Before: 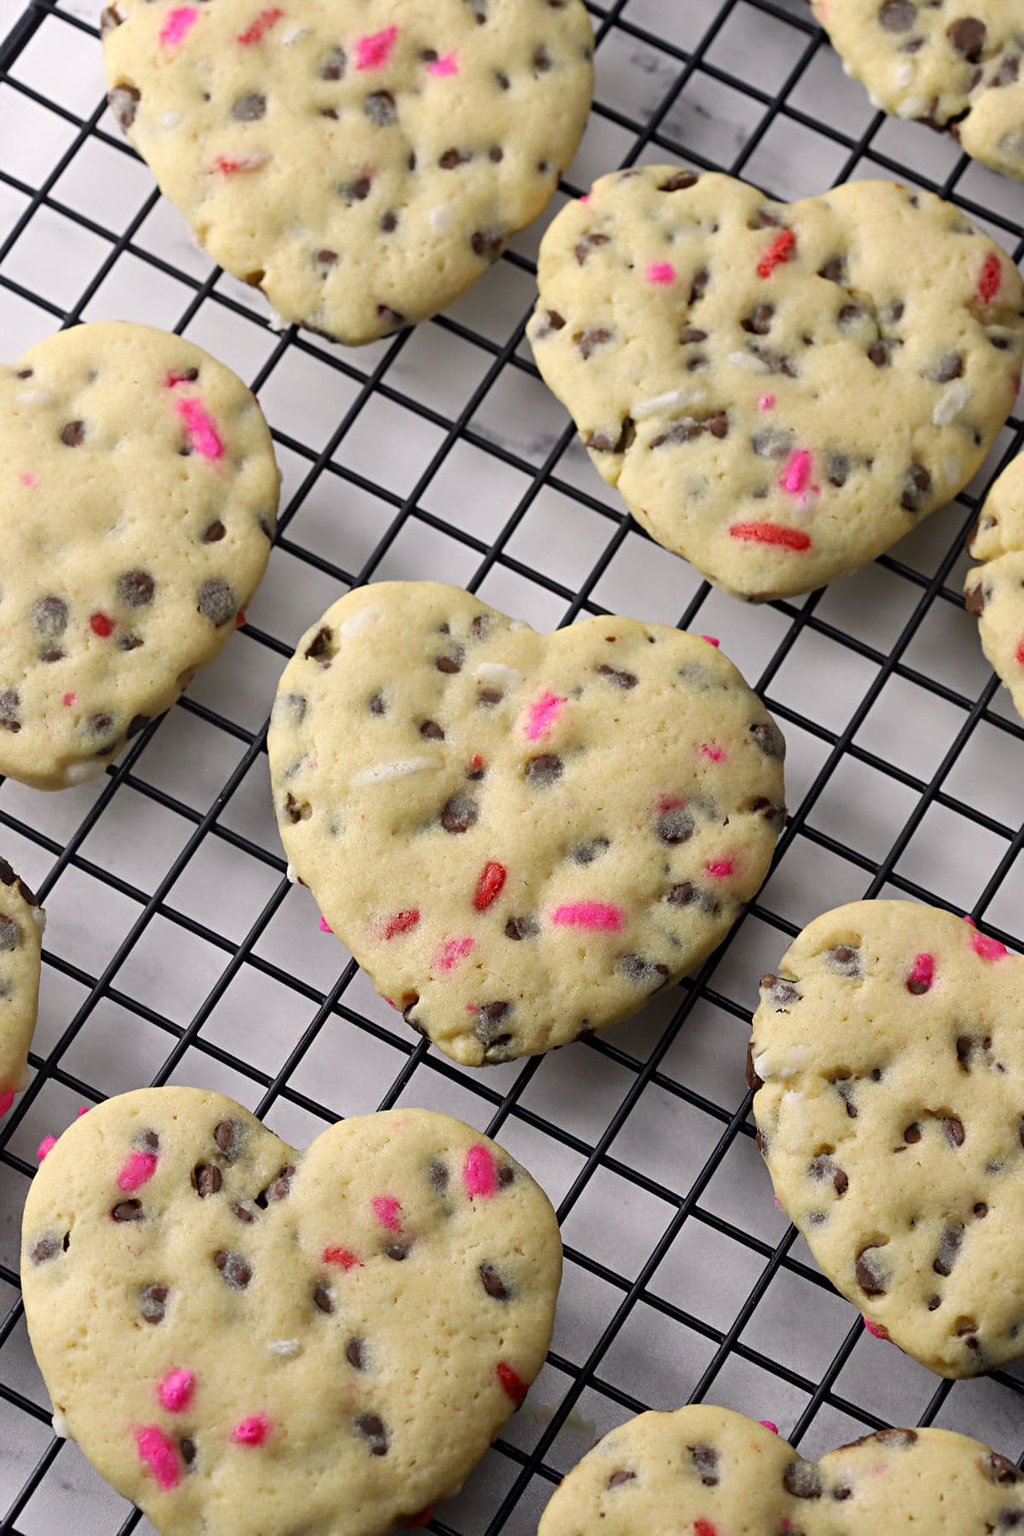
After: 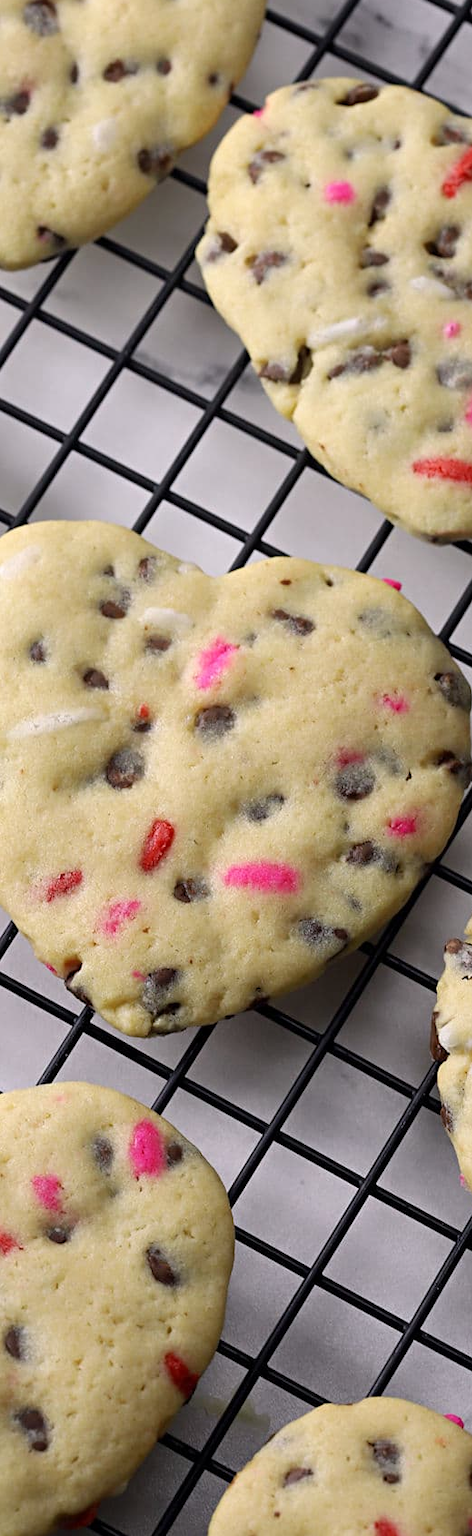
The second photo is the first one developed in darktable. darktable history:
crop: left 33.452%, top 6.025%, right 23.155%
white balance: red 1.004, blue 1.024
